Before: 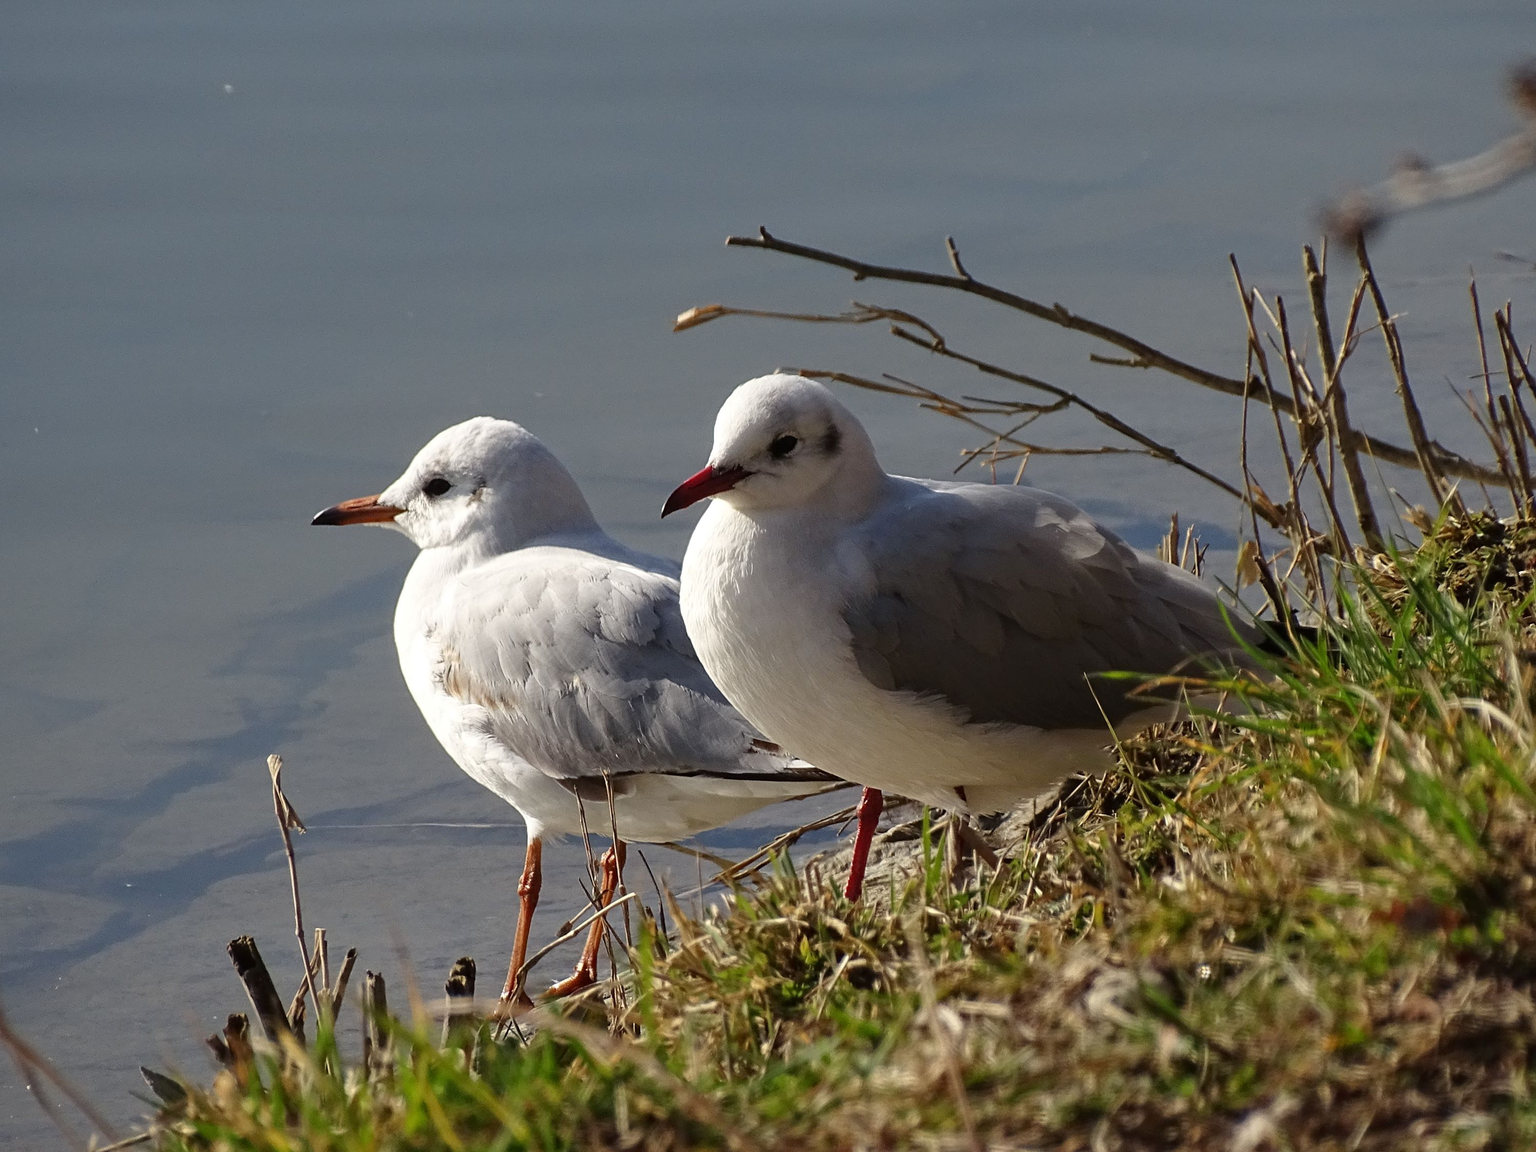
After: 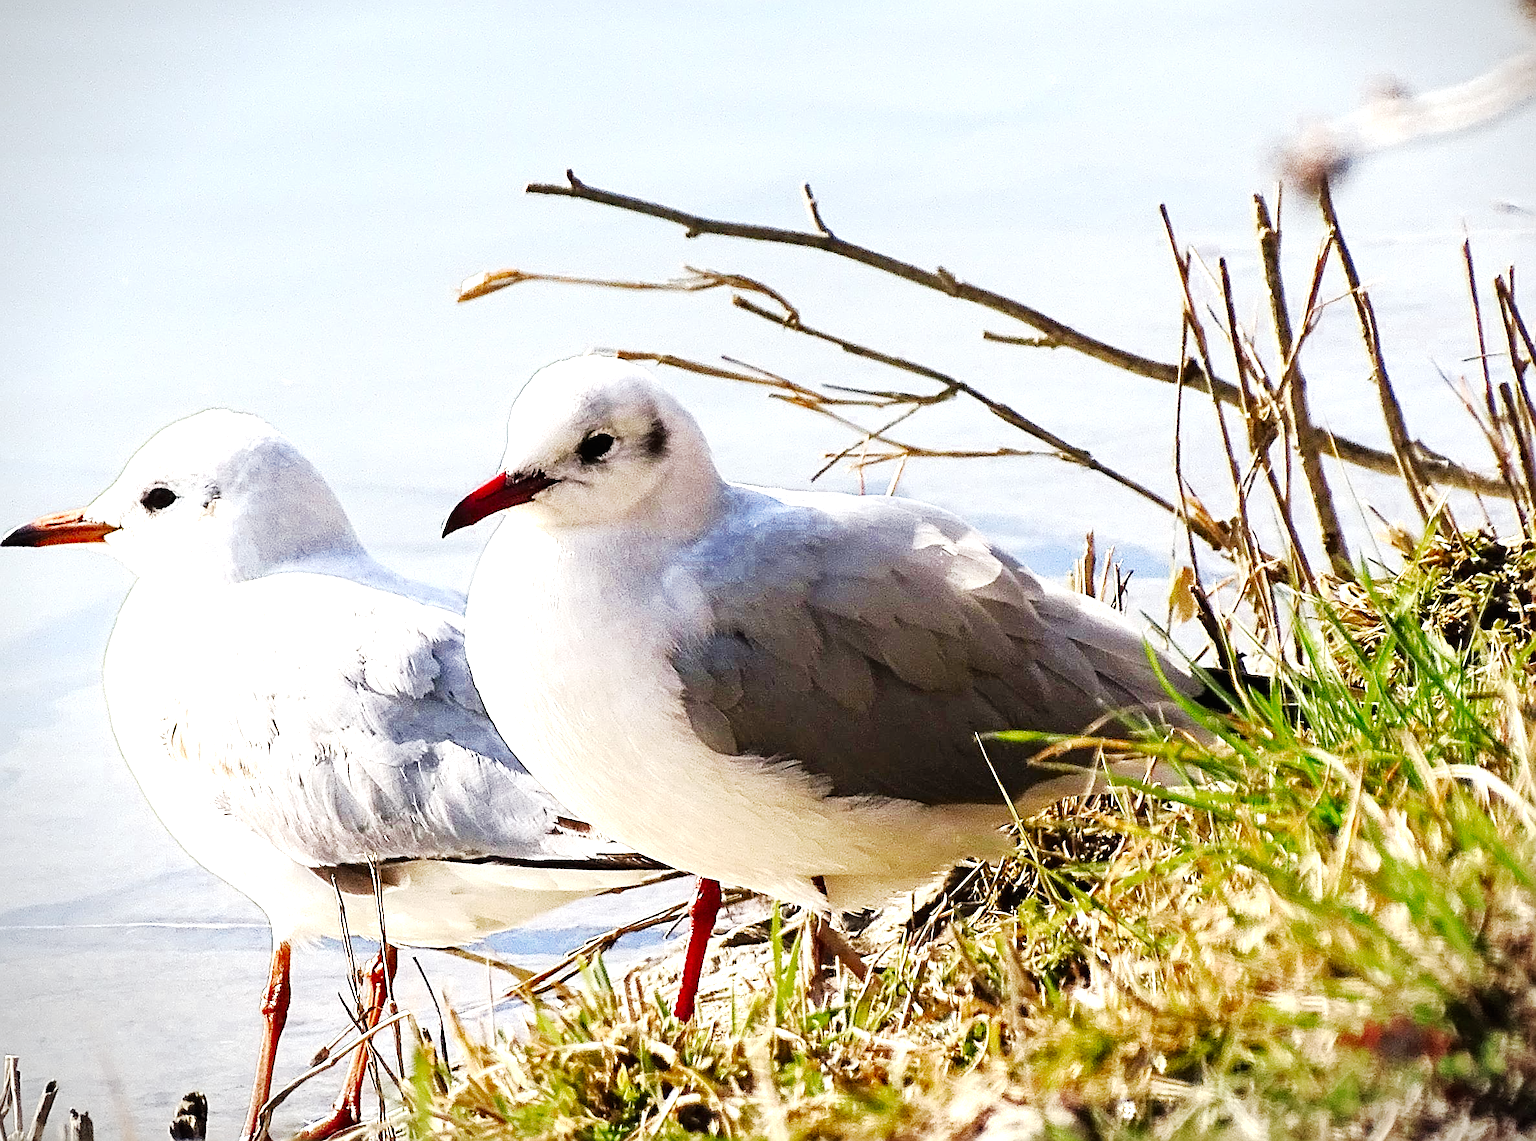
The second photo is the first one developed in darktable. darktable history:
sharpen: amount 0.753
color zones: curves: ch0 [(0.27, 0.396) (0.563, 0.504) (0.75, 0.5) (0.787, 0.307)]
tone curve: curves: ch0 [(0, 0.006) (0.046, 0.011) (0.13, 0.062) (0.338, 0.327) (0.494, 0.55) (0.728, 0.835) (1, 1)]; ch1 [(0, 0) (0.346, 0.324) (0.45, 0.431) (0.5, 0.5) (0.522, 0.517) (0.55, 0.57) (1, 1)]; ch2 [(0, 0) (0.453, 0.418) (0.5, 0.5) (0.526, 0.524) (0.554, 0.598) (0.622, 0.679) (0.707, 0.761) (1, 1)], preserve colors none
tone equalizer: -8 EV -0.781 EV, -7 EV -0.717 EV, -6 EV -0.626 EV, -5 EV -0.375 EV, -3 EV 0.389 EV, -2 EV 0.6 EV, -1 EV 0.679 EV, +0 EV 0.76 EV, mask exposure compensation -0.512 EV
exposure: black level correction 0, exposure 1.672 EV, compensate highlight preservation false
crop and rotate: left 20.292%, top 8.005%, right 0.448%, bottom 13.421%
vignetting: fall-off start 97.16%, center (0.04, -0.097), width/height ratio 1.183
